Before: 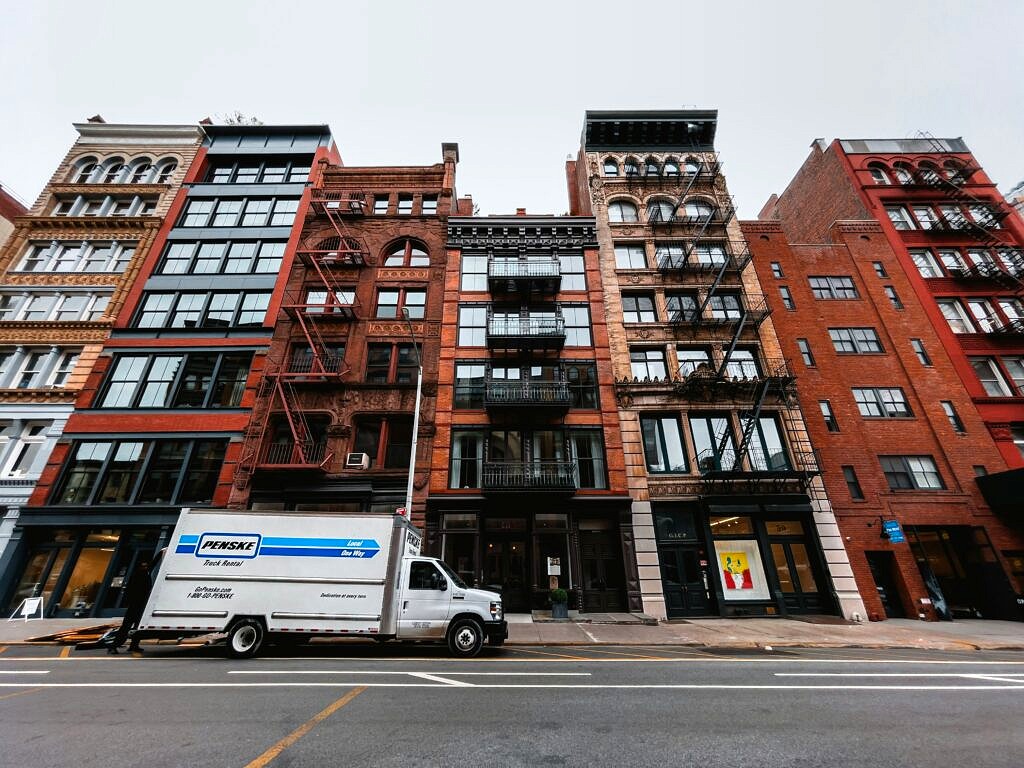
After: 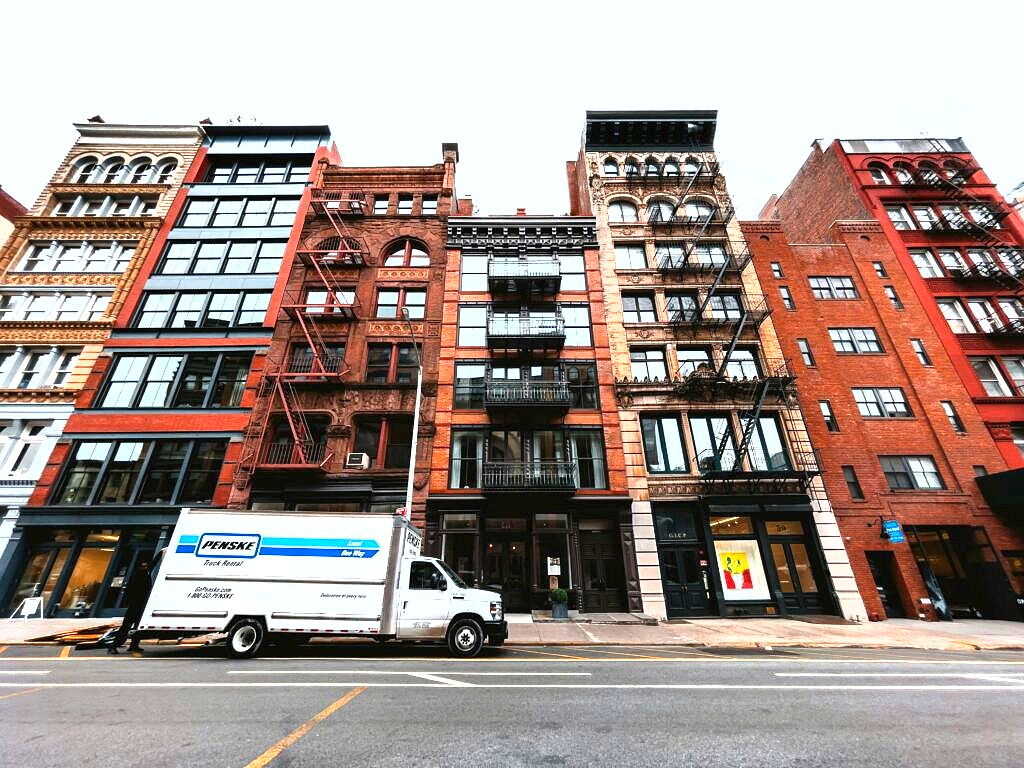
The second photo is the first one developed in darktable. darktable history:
tone equalizer: on, module defaults
shadows and highlights: low approximation 0.01, soften with gaussian
exposure: exposure 1.2 EV, compensate highlight preservation false
